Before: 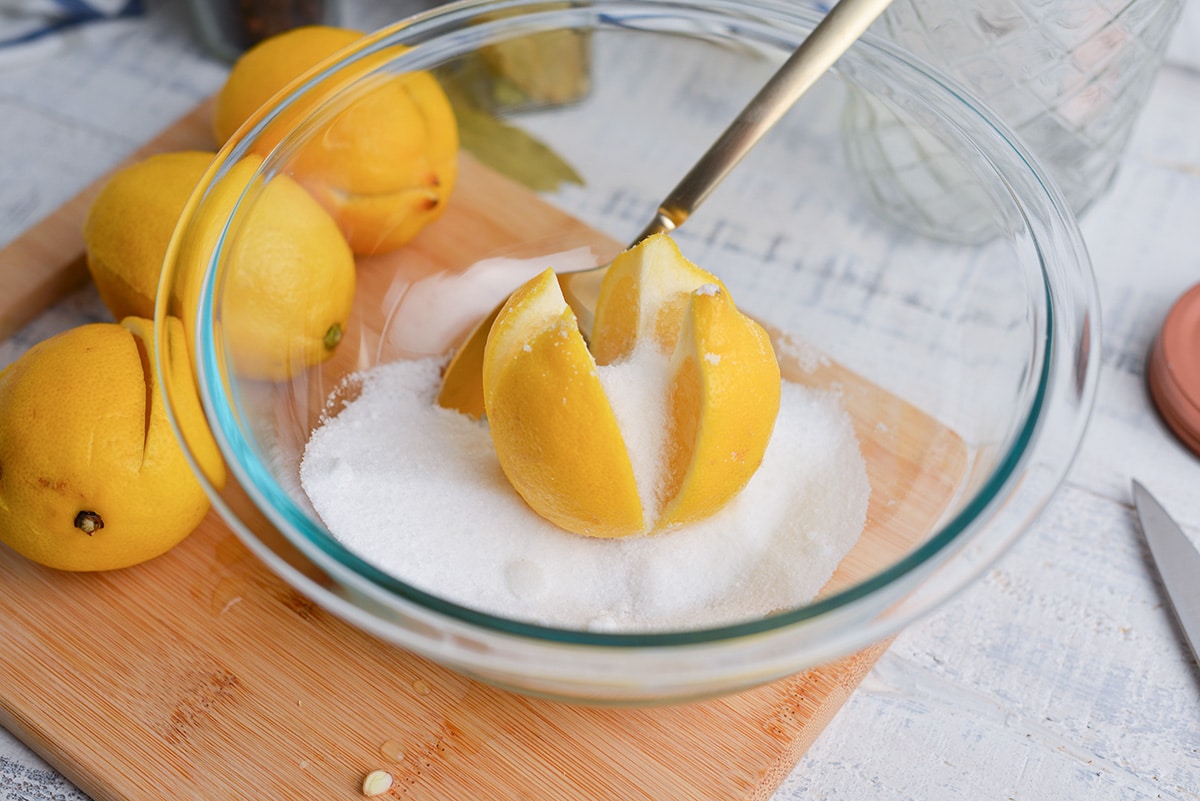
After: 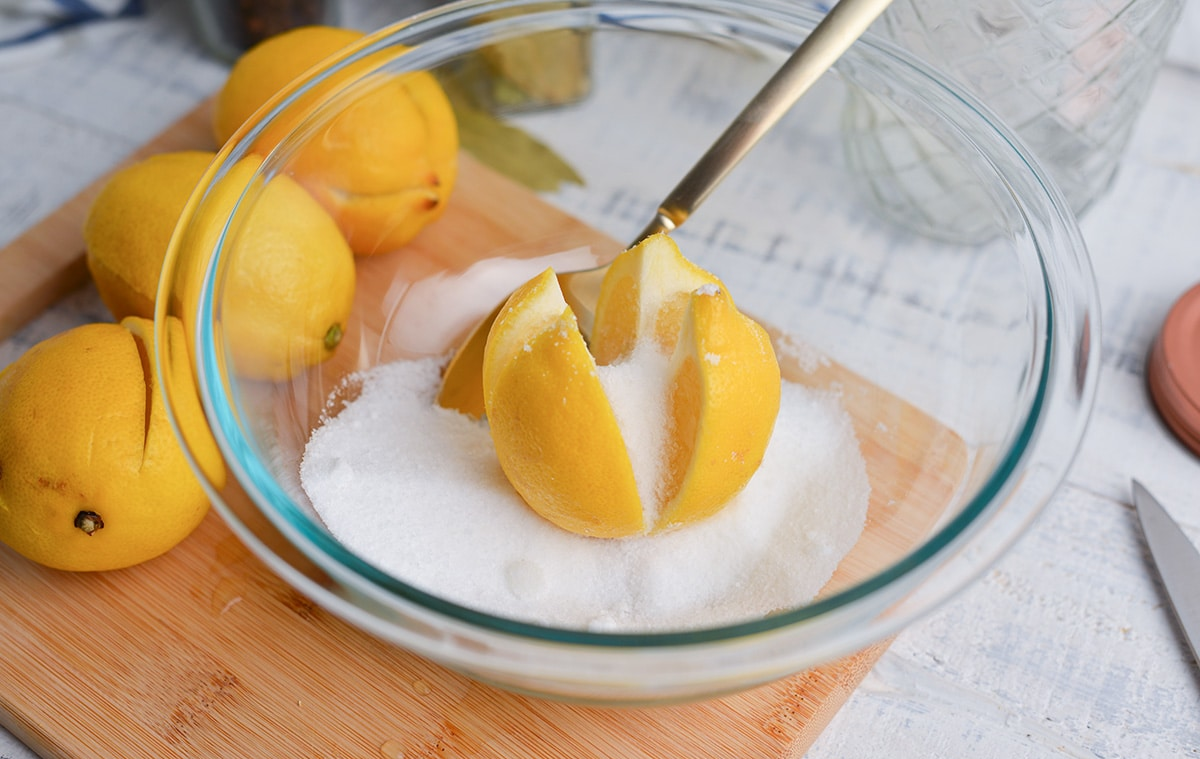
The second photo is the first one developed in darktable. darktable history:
crop and rotate: top 0.013%, bottom 5.148%
